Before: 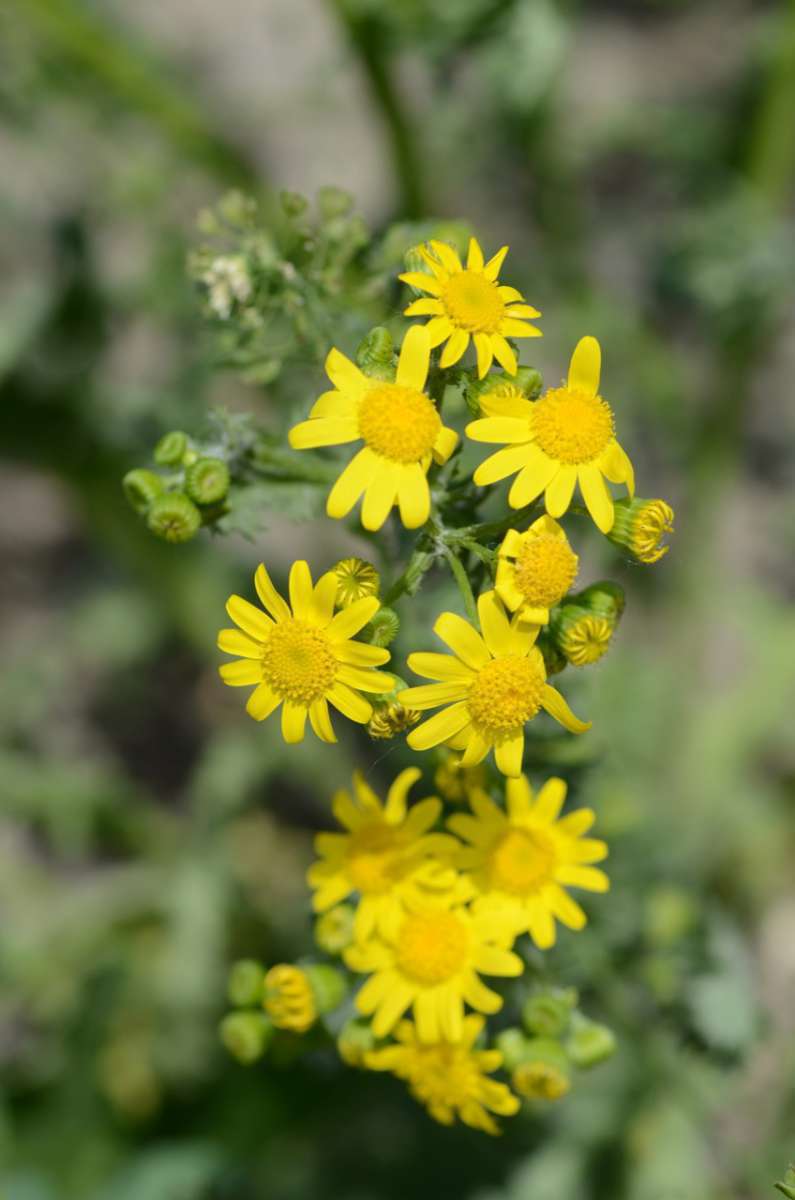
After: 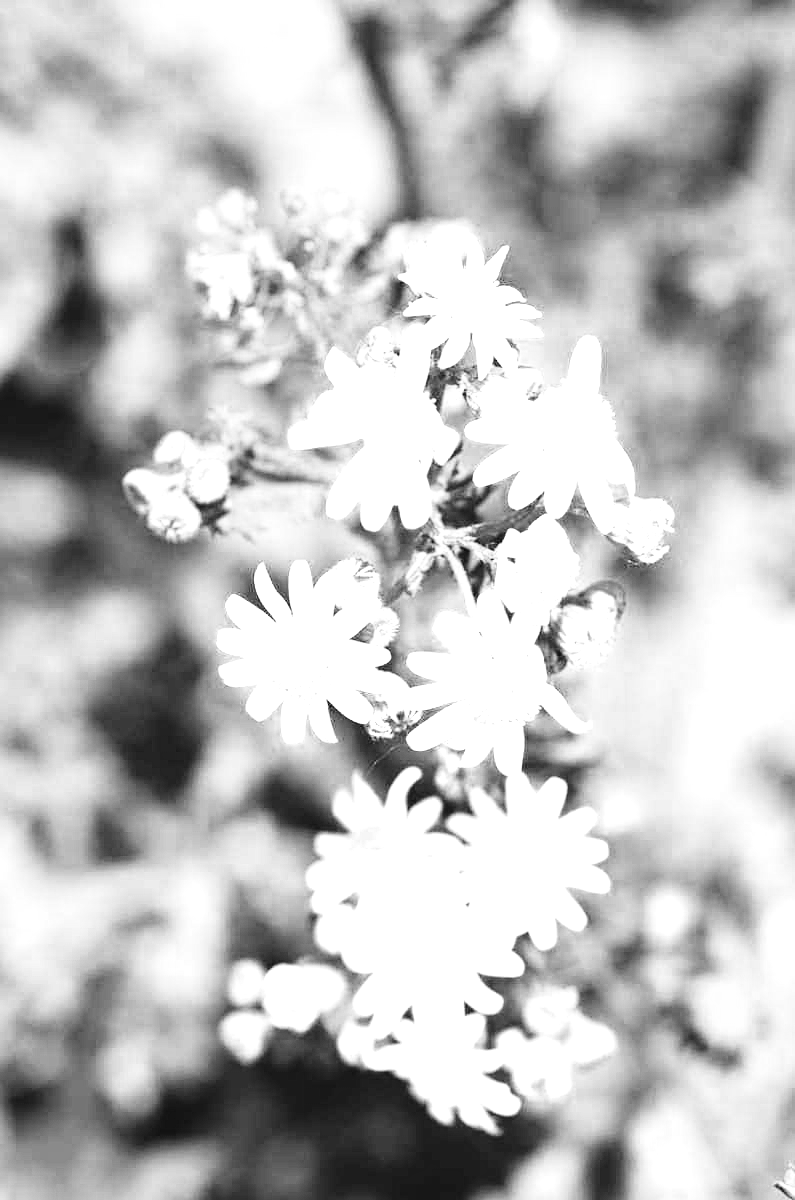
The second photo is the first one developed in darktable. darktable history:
exposure: black level correction 0, exposure 0.7 EV, compensate exposure bias true, compensate highlight preservation false
base curve: curves: ch0 [(0, 0) (0.008, 0.007) (0.022, 0.029) (0.048, 0.089) (0.092, 0.197) (0.191, 0.399) (0.275, 0.534) (0.357, 0.65) (0.477, 0.78) (0.542, 0.833) (0.799, 0.973) (1, 1)], preserve colors none
tone equalizer: -8 EV -0.774 EV, -7 EV -0.72 EV, -6 EV -0.611 EV, -5 EV -0.375 EV, -3 EV 0.376 EV, -2 EV 0.6 EV, -1 EV 0.693 EV, +0 EV 0.735 EV, edges refinement/feathering 500, mask exposure compensation -1.57 EV, preserve details no
sharpen: amount 0.215
contrast equalizer: y [[0.5, 0.5, 0.5, 0.512, 0.552, 0.62], [0.5 ×6], [0.5 ×4, 0.504, 0.553], [0 ×6], [0 ×6]]
color zones: curves: ch0 [(0.002, 0.593) (0.143, 0.417) (0.285, 0.541) (0.455, 0.289) (0.608, 0.327) (0.727, 0.283) (0.869, 0.571) (1, 0.603)]; ch1 [(0, 0) (0.143, 0) (0.286, 0) (0.429, 0) (0.571, 0) (0.714, 0) (0.857, 0)]
